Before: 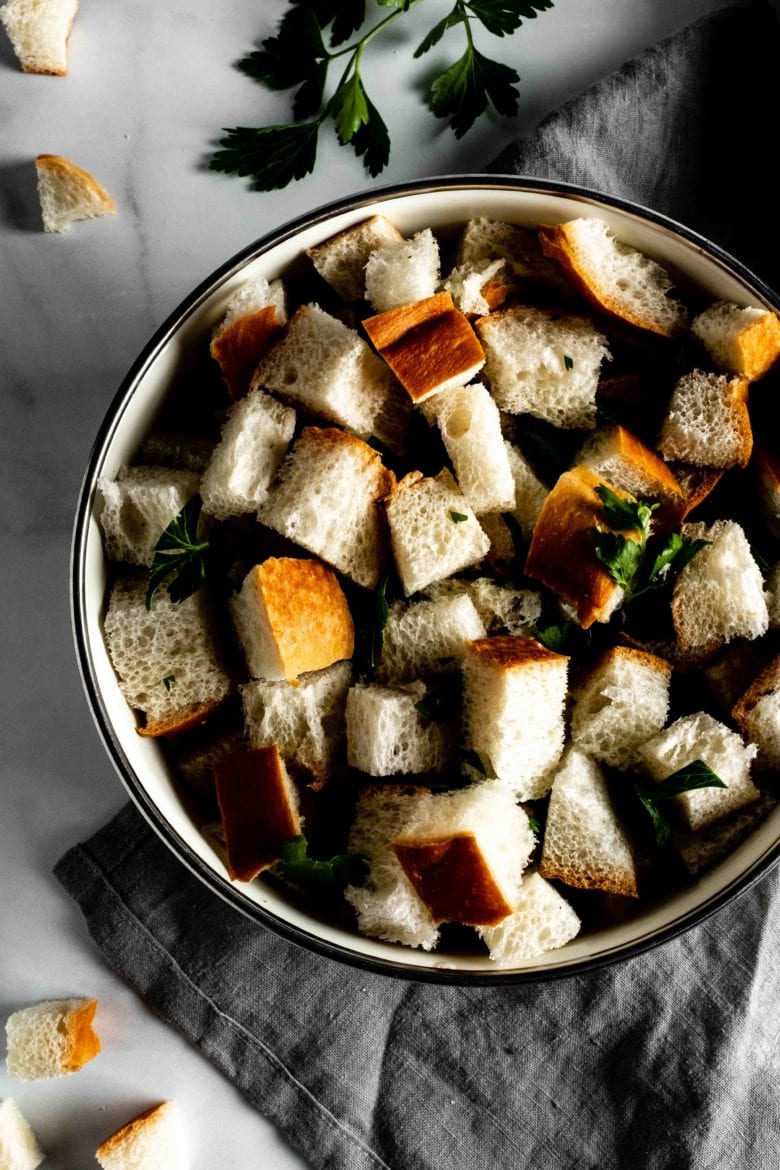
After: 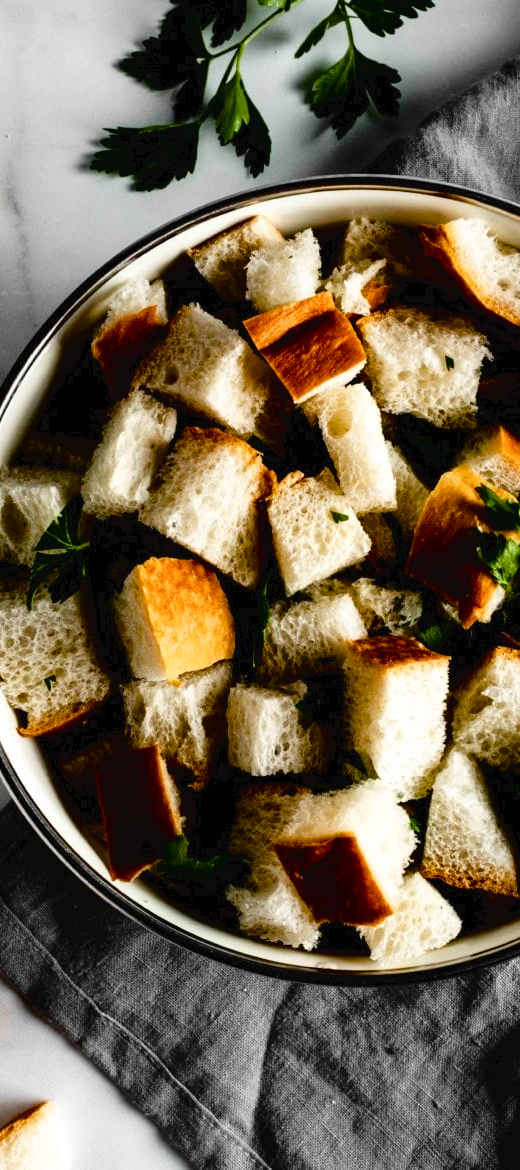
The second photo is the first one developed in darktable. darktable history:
crop: left 15.373%, right 17.893%
tone curve: curves: ch0 [(0, 0) (0.003, 0.031) (0.011, 0.031) (0.025, 0.03) (0.044, 0.035) (0.069, 0.054) (0.1, 0.081) (0.136, 0.11) (0.177, 0.147) (0.224, 0.209) (0.277, 0.283) (0.335, 0.369) (0.399, 0.44) (0.468, 0.517) (0.543, 0.601) (0.623, 0.684) (0.709, 0.766) (0.801, 0.846) (0.898, 0.927) (1, 1)], color space Lab, independent channels
color balance rgb: perceptual saturation grading › global saturation 20%, perceptual saturation grading › highlights -25.285%, perceptual saturation grading › shadows 49.907%
